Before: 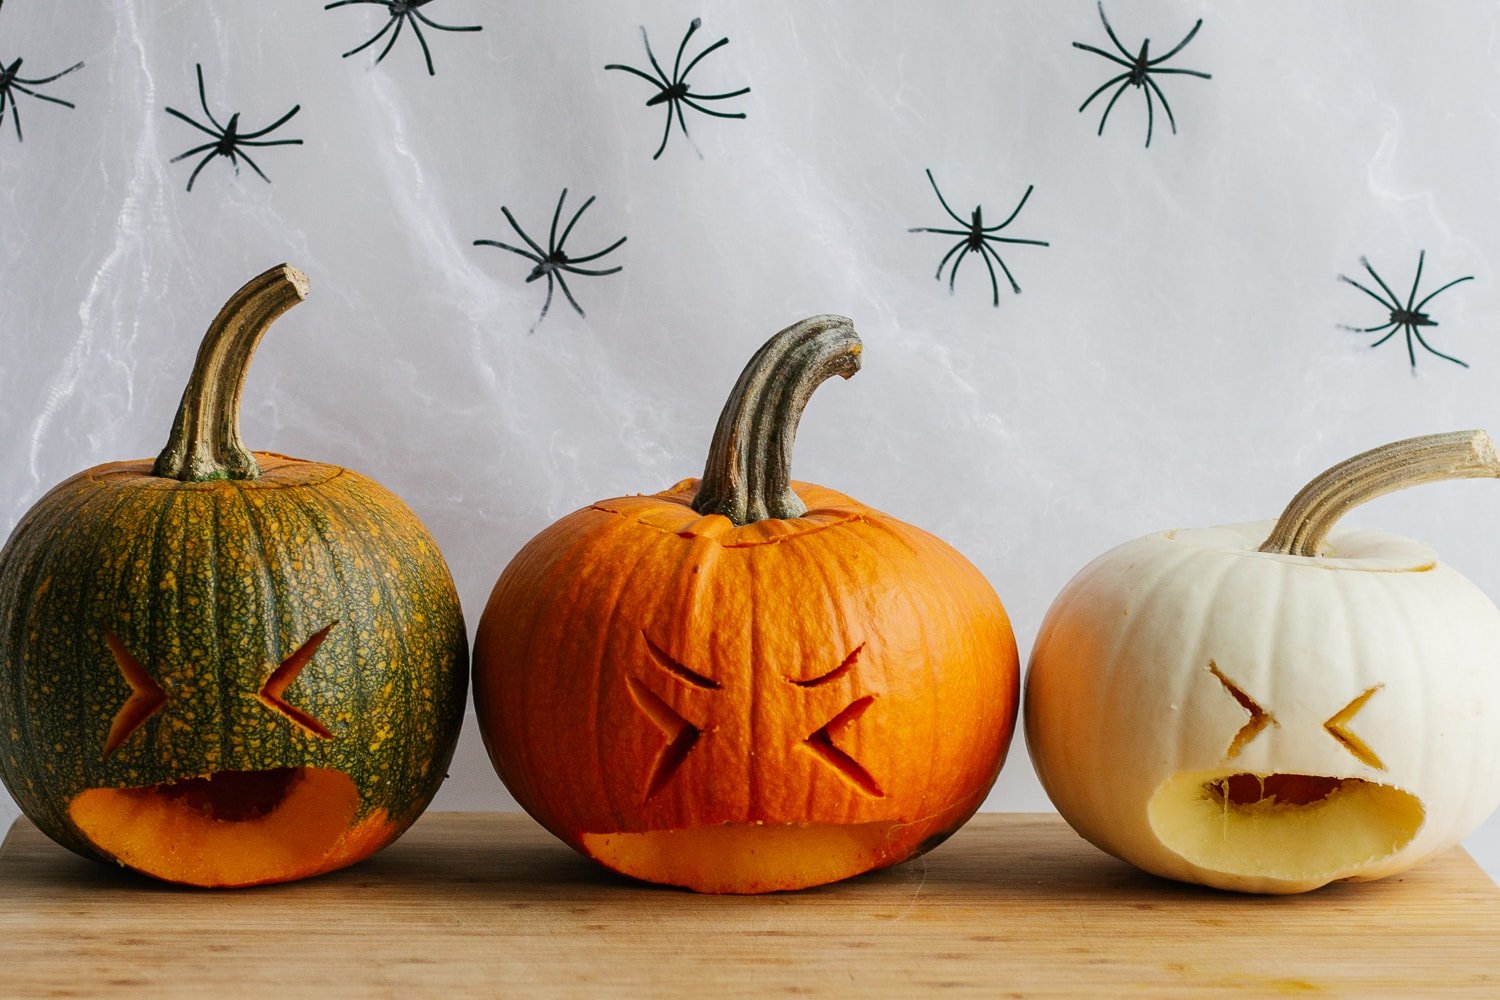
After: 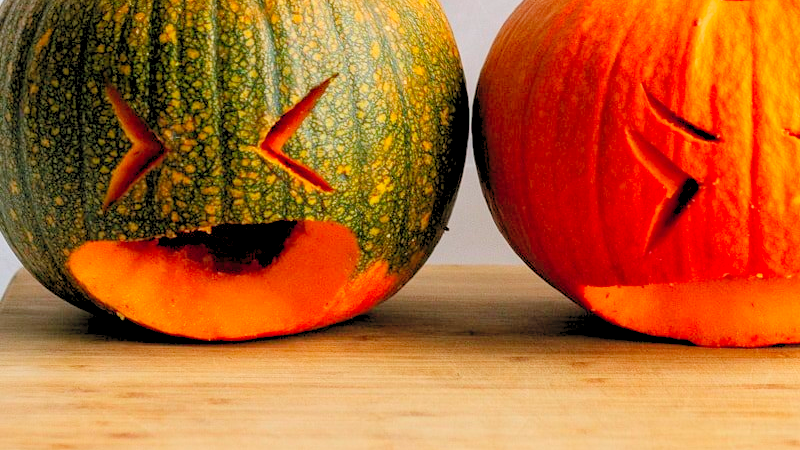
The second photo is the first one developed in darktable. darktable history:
crop and rotate: top 54.778%, right 46.61%, bottom 0.159%
contrast brightness saturation: contrast 0.07, brightness 0.08, saturation 0.18
levels: levels [0.072, 0.414, 0.976]
